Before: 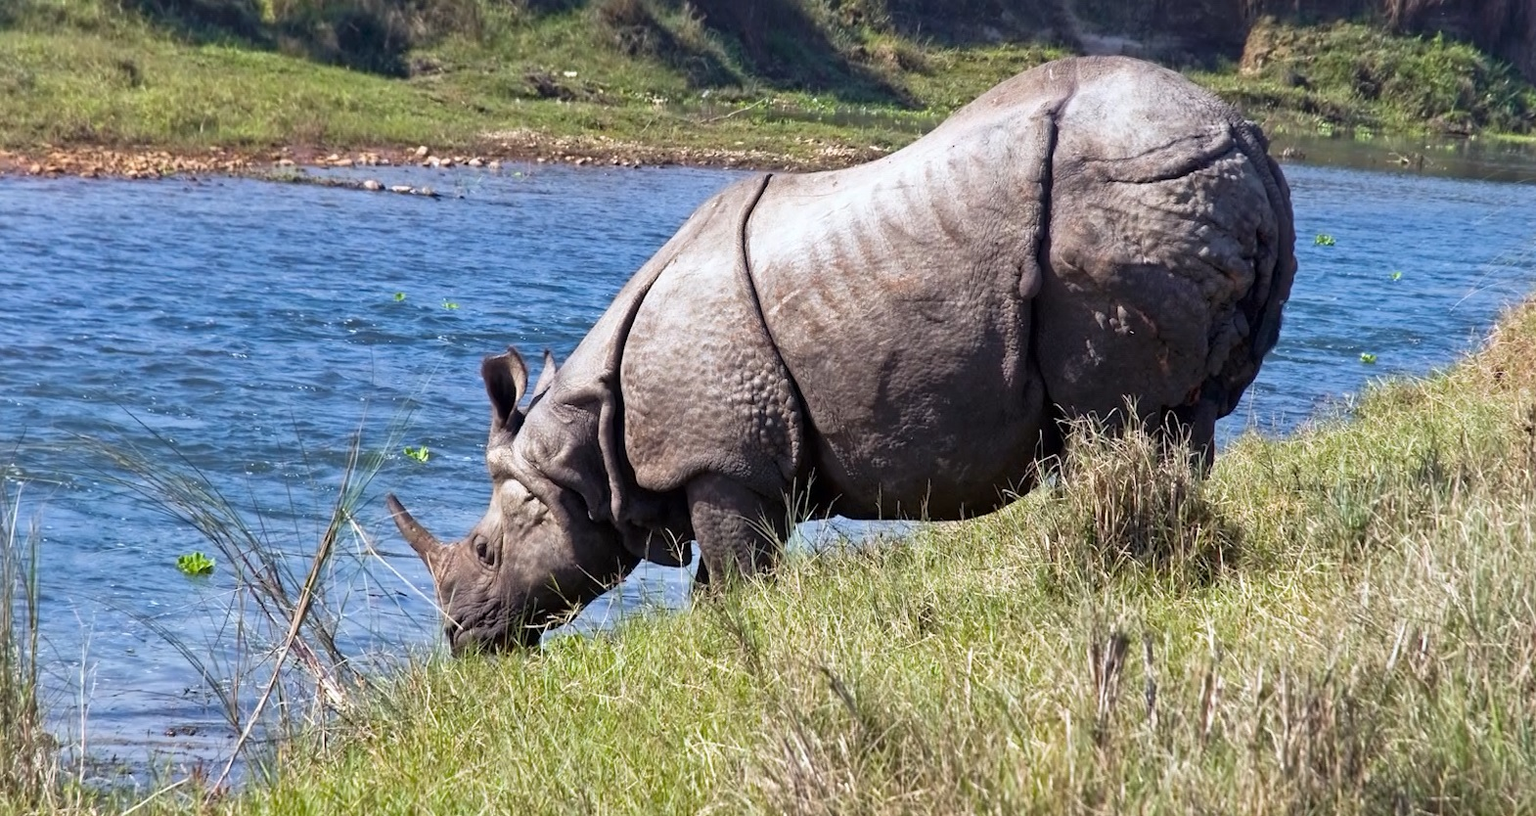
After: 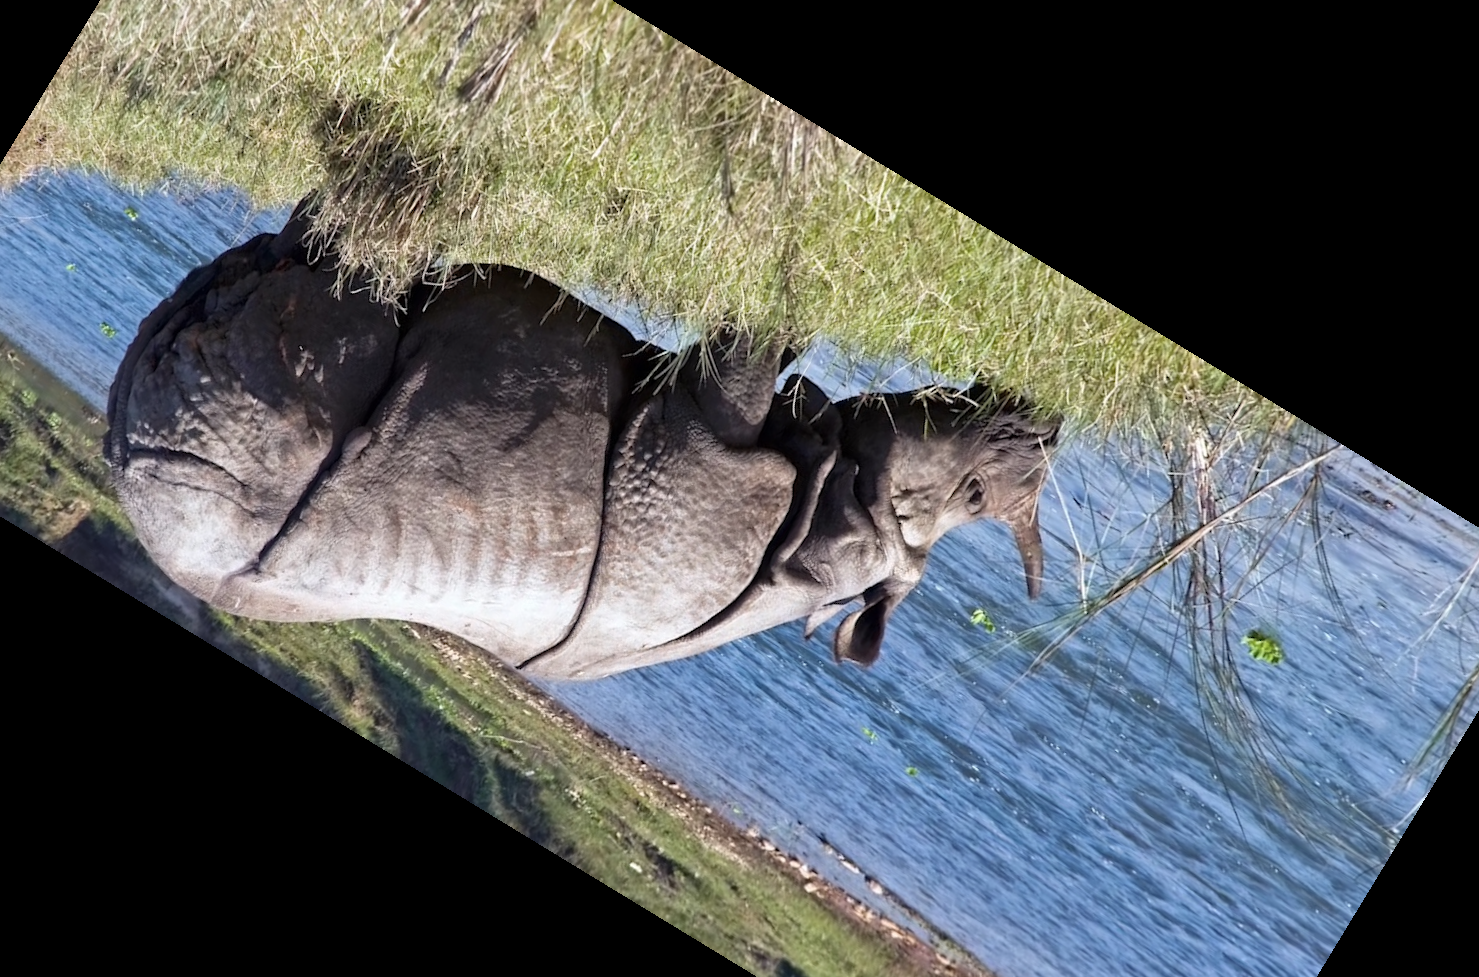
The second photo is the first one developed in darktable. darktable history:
color correction: saturation 0.85
crop and rotate: angle 148.68°, left 9.111%, top 15.603%, right 4.588%, bottom 17.041%
rotate and perspective: rotation -0.013°, lens shift (vertical) -0.027, lens shift (horizontal) 0.178, crop left 0.016, crop right 0.989, crop top 0.082, crop bottom 0.918
